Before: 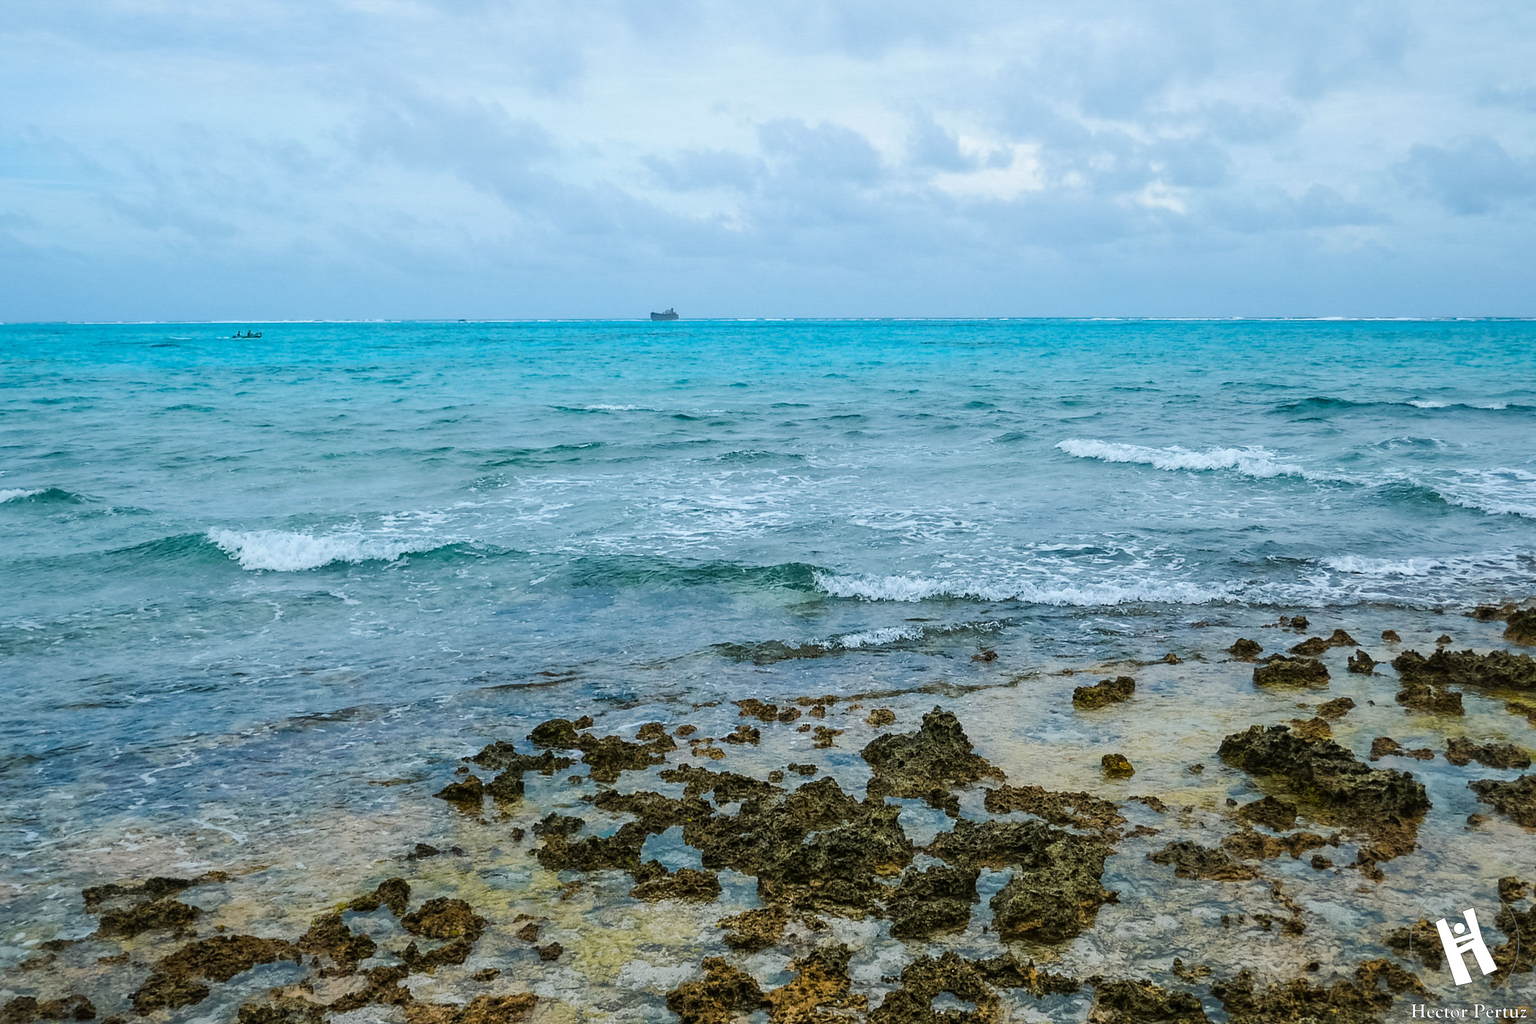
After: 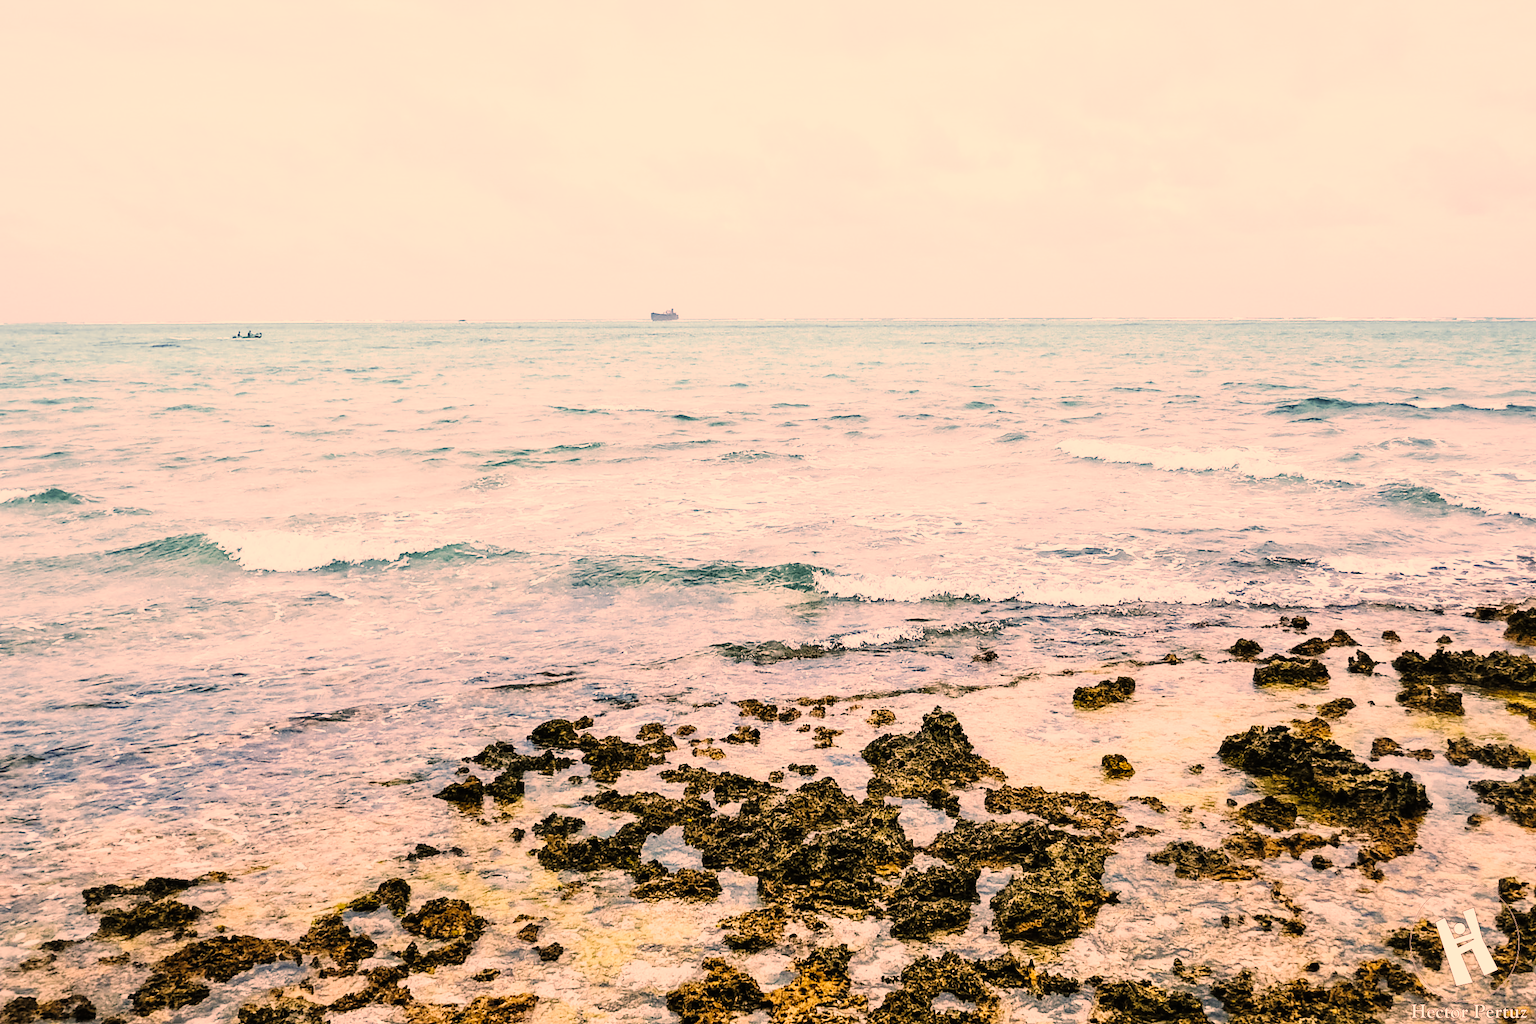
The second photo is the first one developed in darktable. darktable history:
color correction: highlights a* 39.38, highlights b* 39.56, saturation 0.691
base curve: curves: ch0 [(0, 0) (0, 0) (0.002, 0.001) (0.008, 0.003) (0.019, 0.011) (0.037, 0.037) (0.064, 0.11) (0.102, 0.232) (0.152, 0.379) (0.216, 0.524) (0.296, 0.665) (0.394, 0.789) (0.512, 0.881) (0.651, 0.945) (0.813, 0.986) (1, 1)], preserve colors none
